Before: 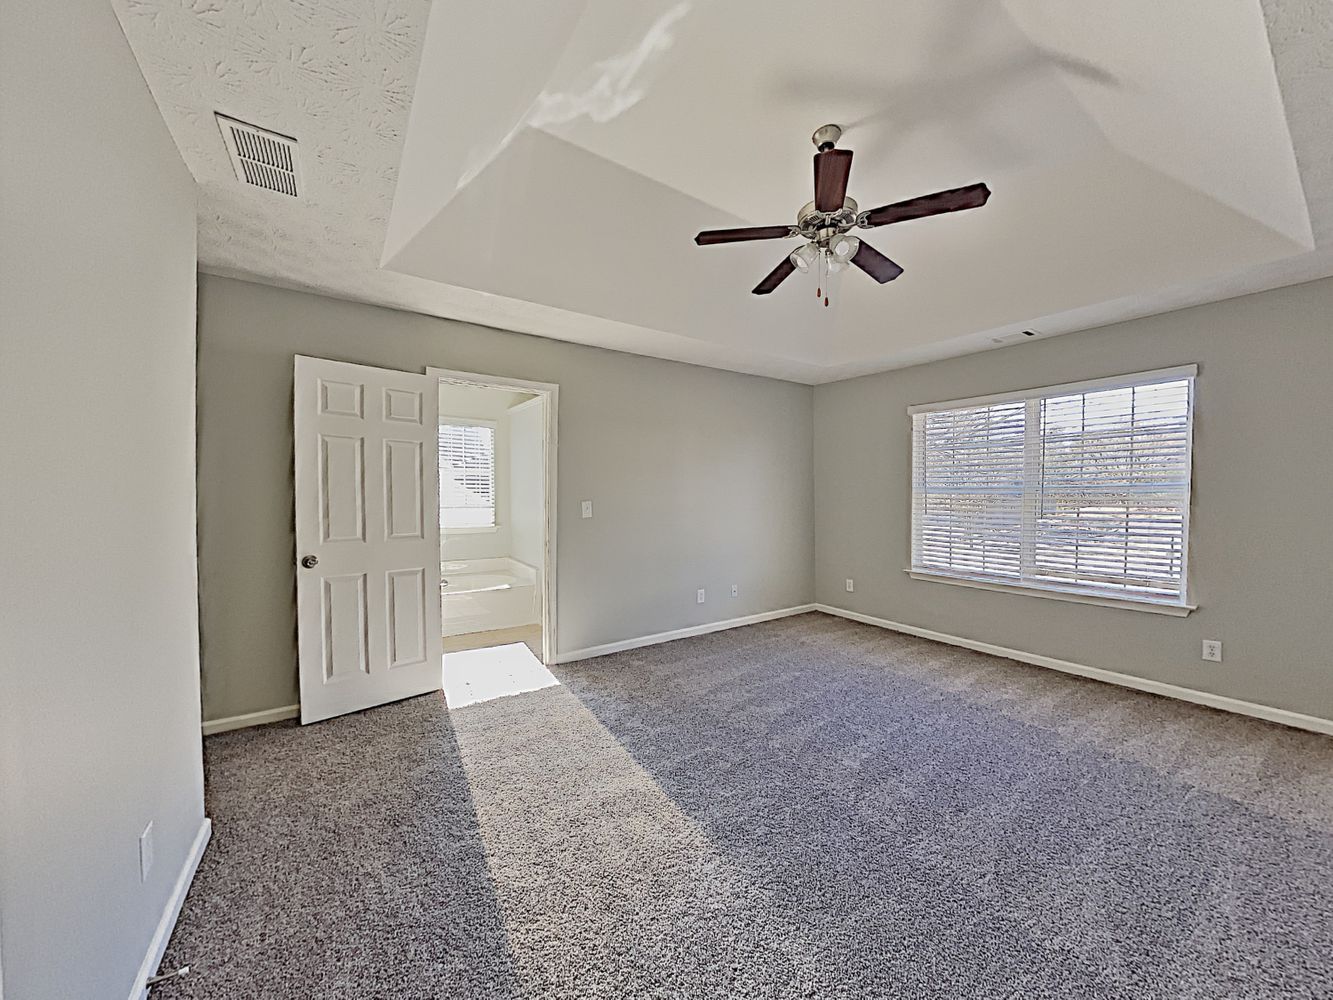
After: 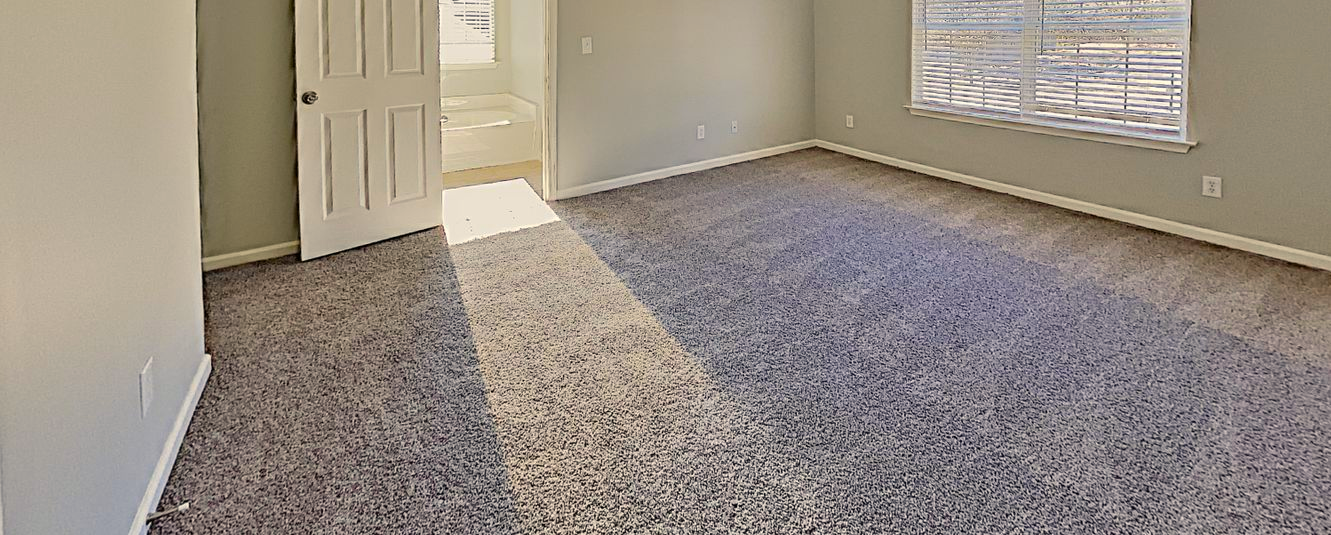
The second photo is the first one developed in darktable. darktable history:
crop and rotate: top 46.481%, right 0.109%
color balance rgb: shadows lift › chroma 0.938%, shadows lift › hue 115.36°, highlights gain › chroma 3.091%, highlights gain › hue 77.83°, linear chroma grading › global chroma 9.813%, perceptual saturation grading › global saturation 31.004%, global vibrance 9.249%
